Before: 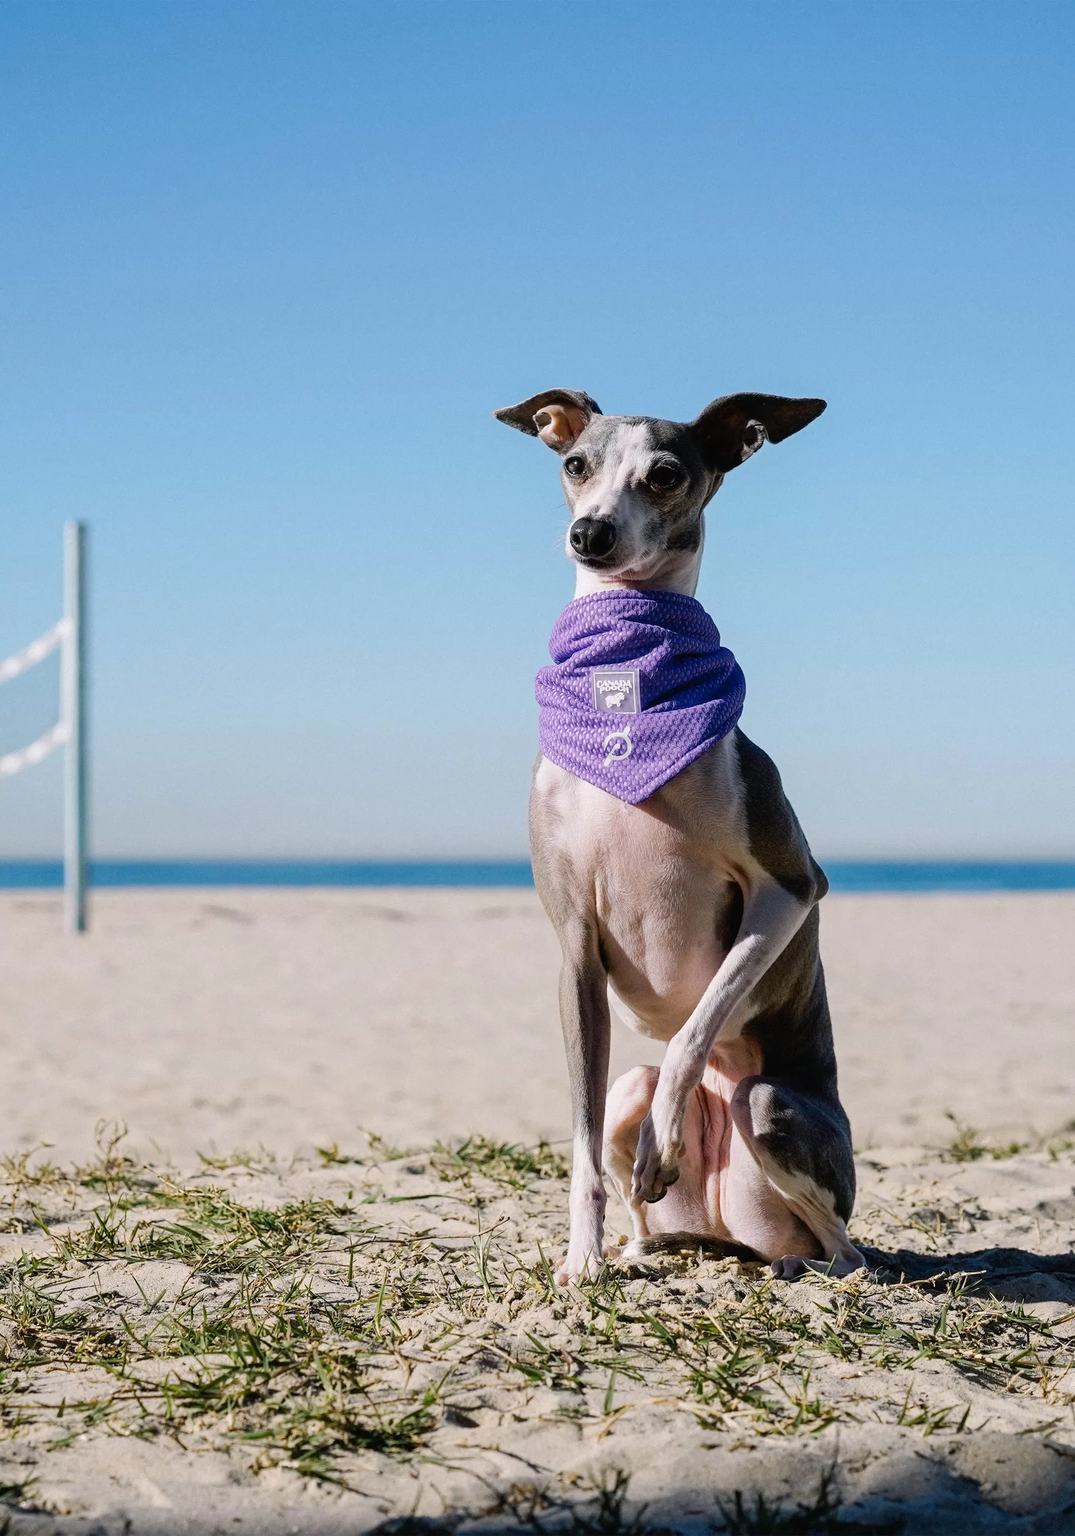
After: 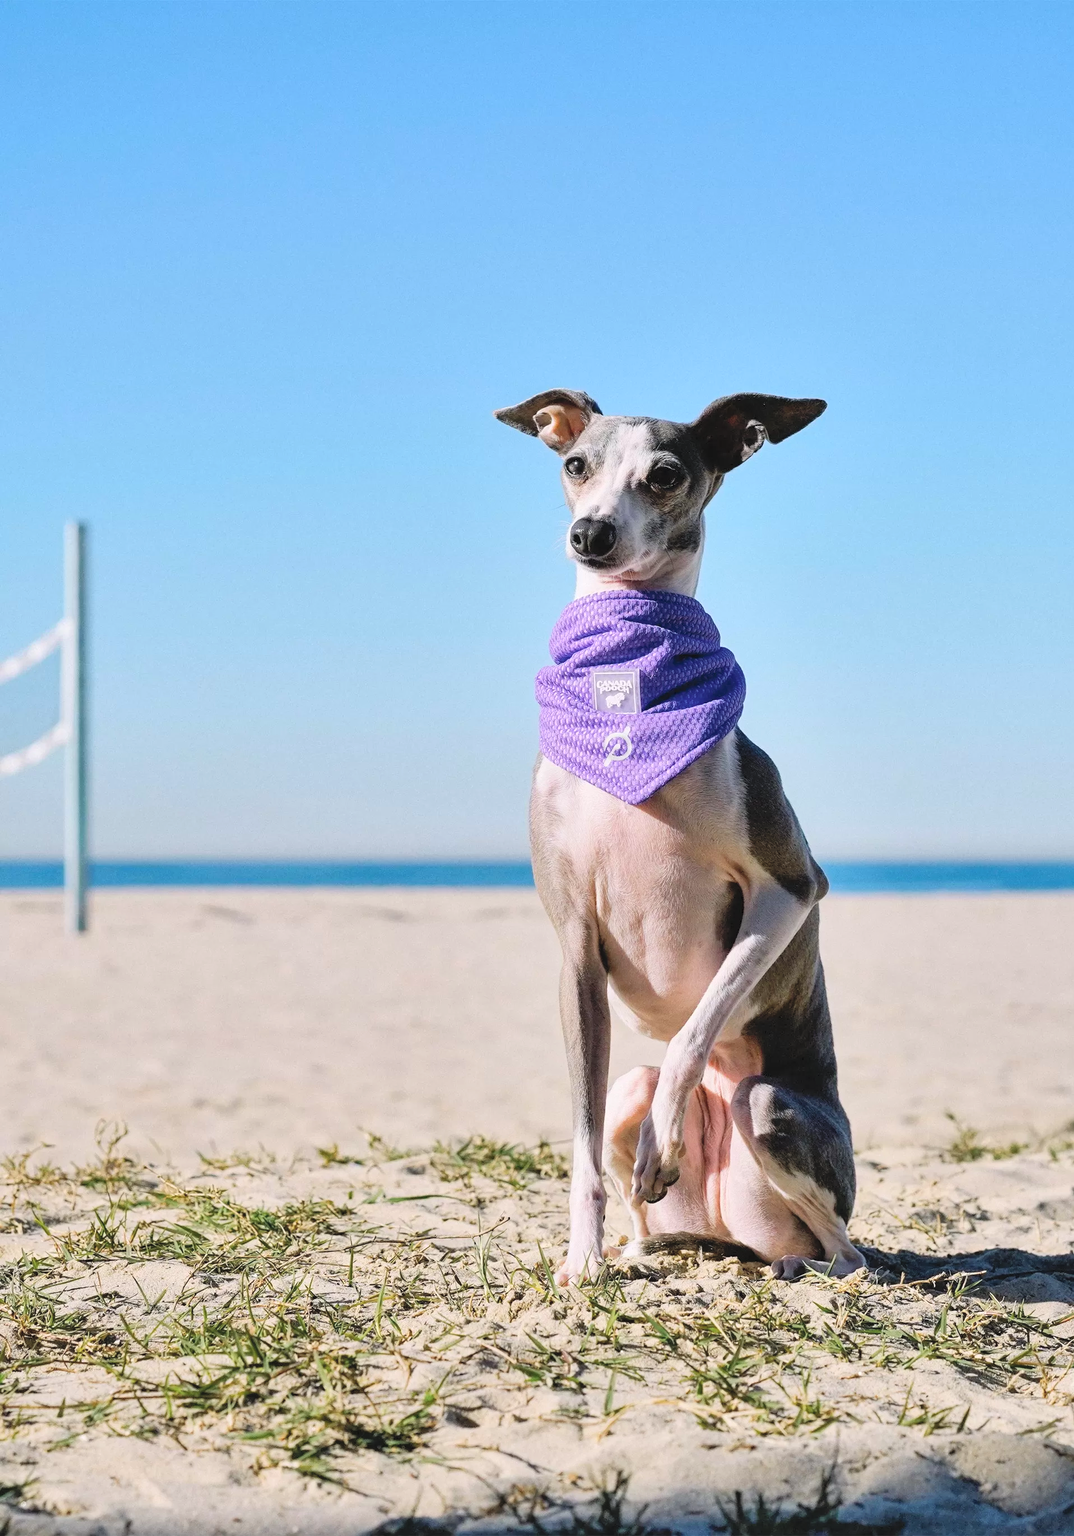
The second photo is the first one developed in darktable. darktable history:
contrast brightness saturation: contrast 0.1, brightness 0.3, saturation 0.14
shadows and highlights: white point adjustment 0.05, highlights color adjustment 55.9%, soften with gaussian
